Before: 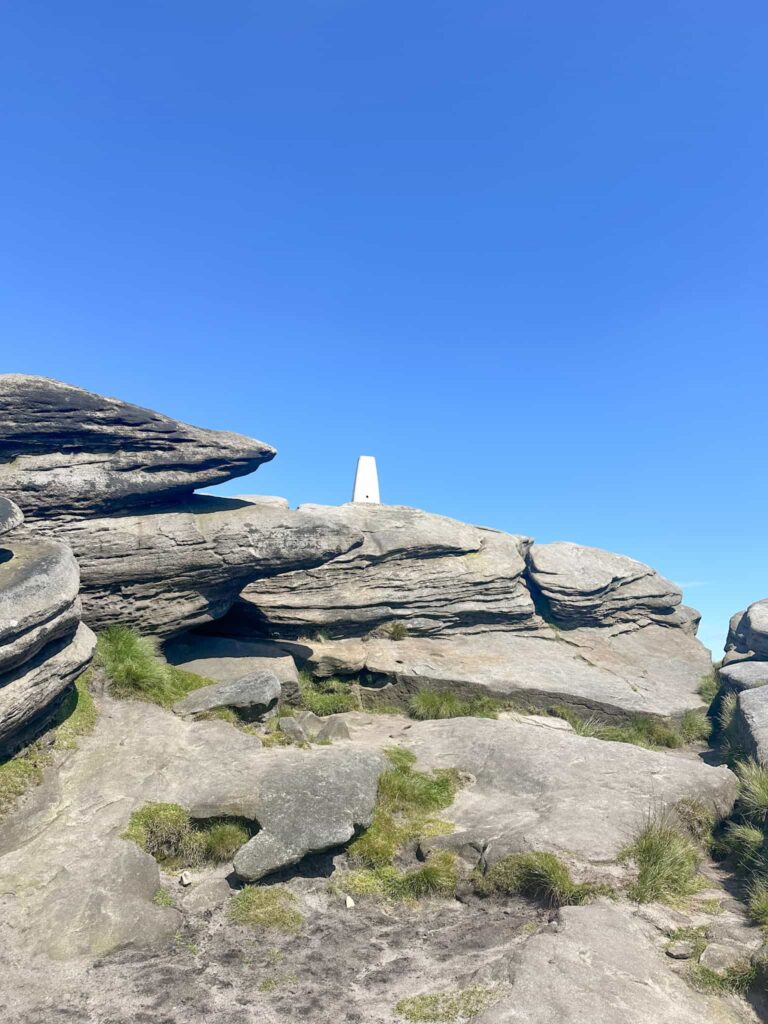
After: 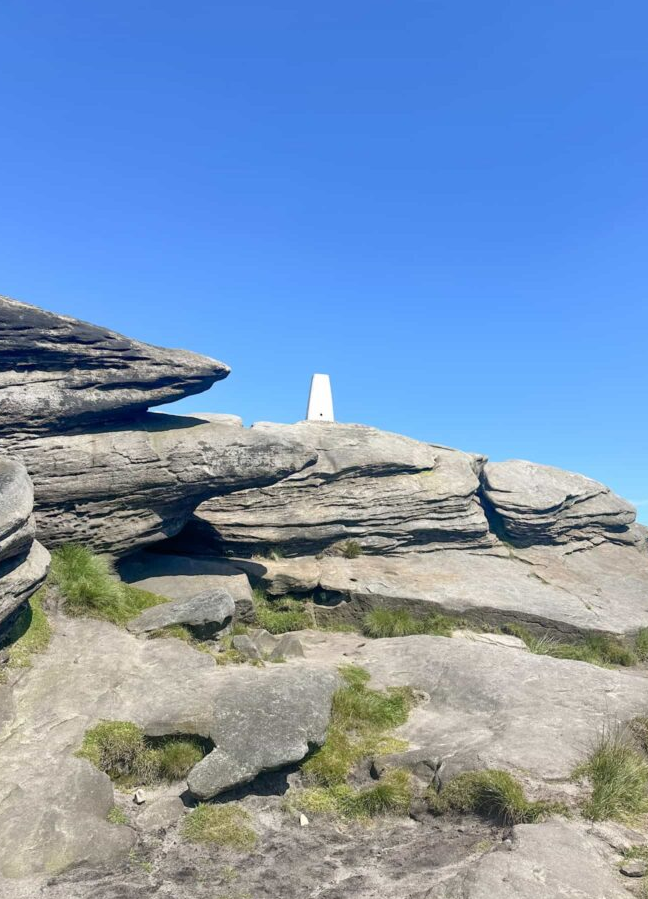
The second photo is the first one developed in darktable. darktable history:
crop: left 6.043%, top 8.06%, right 9.537%, bottom 4.057%
